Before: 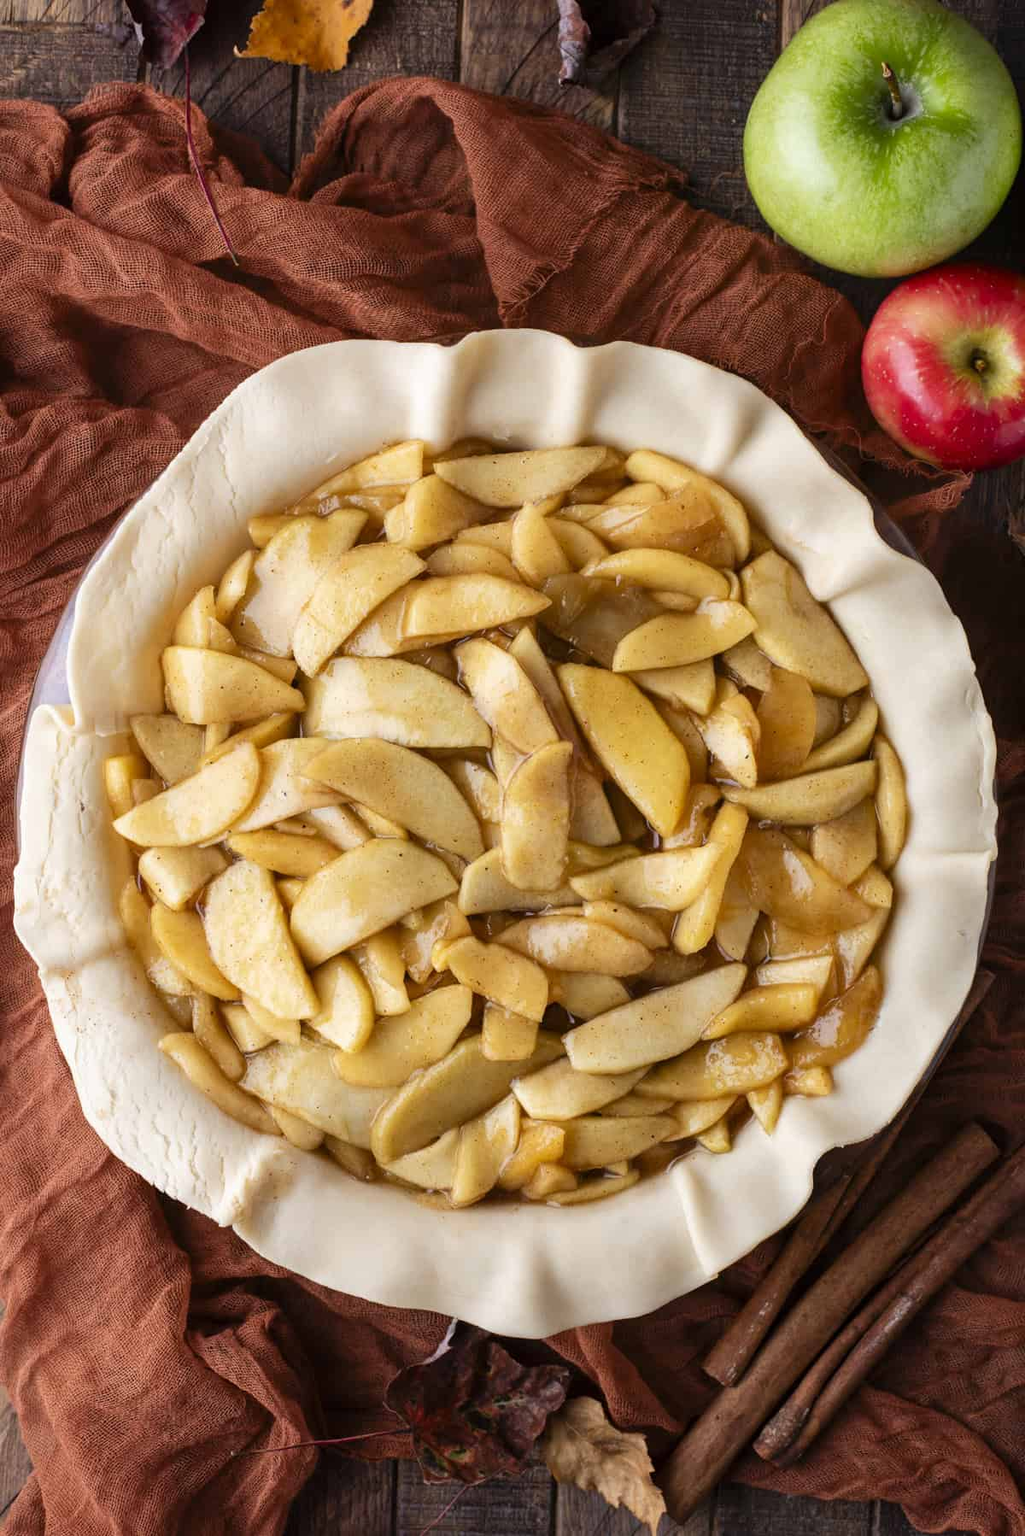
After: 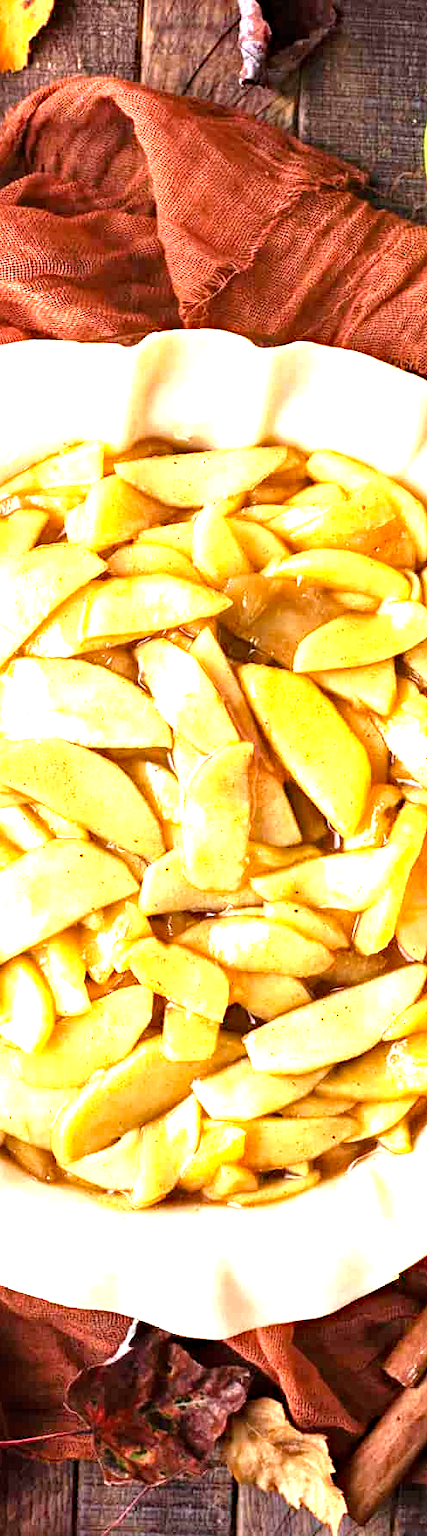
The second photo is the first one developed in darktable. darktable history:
crop: left 31.229%, right 27.105%
haze removal: strength 0.29, distance 0.25, compatibility mode true, adaptive false
exposure: black level correction 0, exposure 1.9 EV, compensate highlight preservation false
sharpen: amount 0.2
